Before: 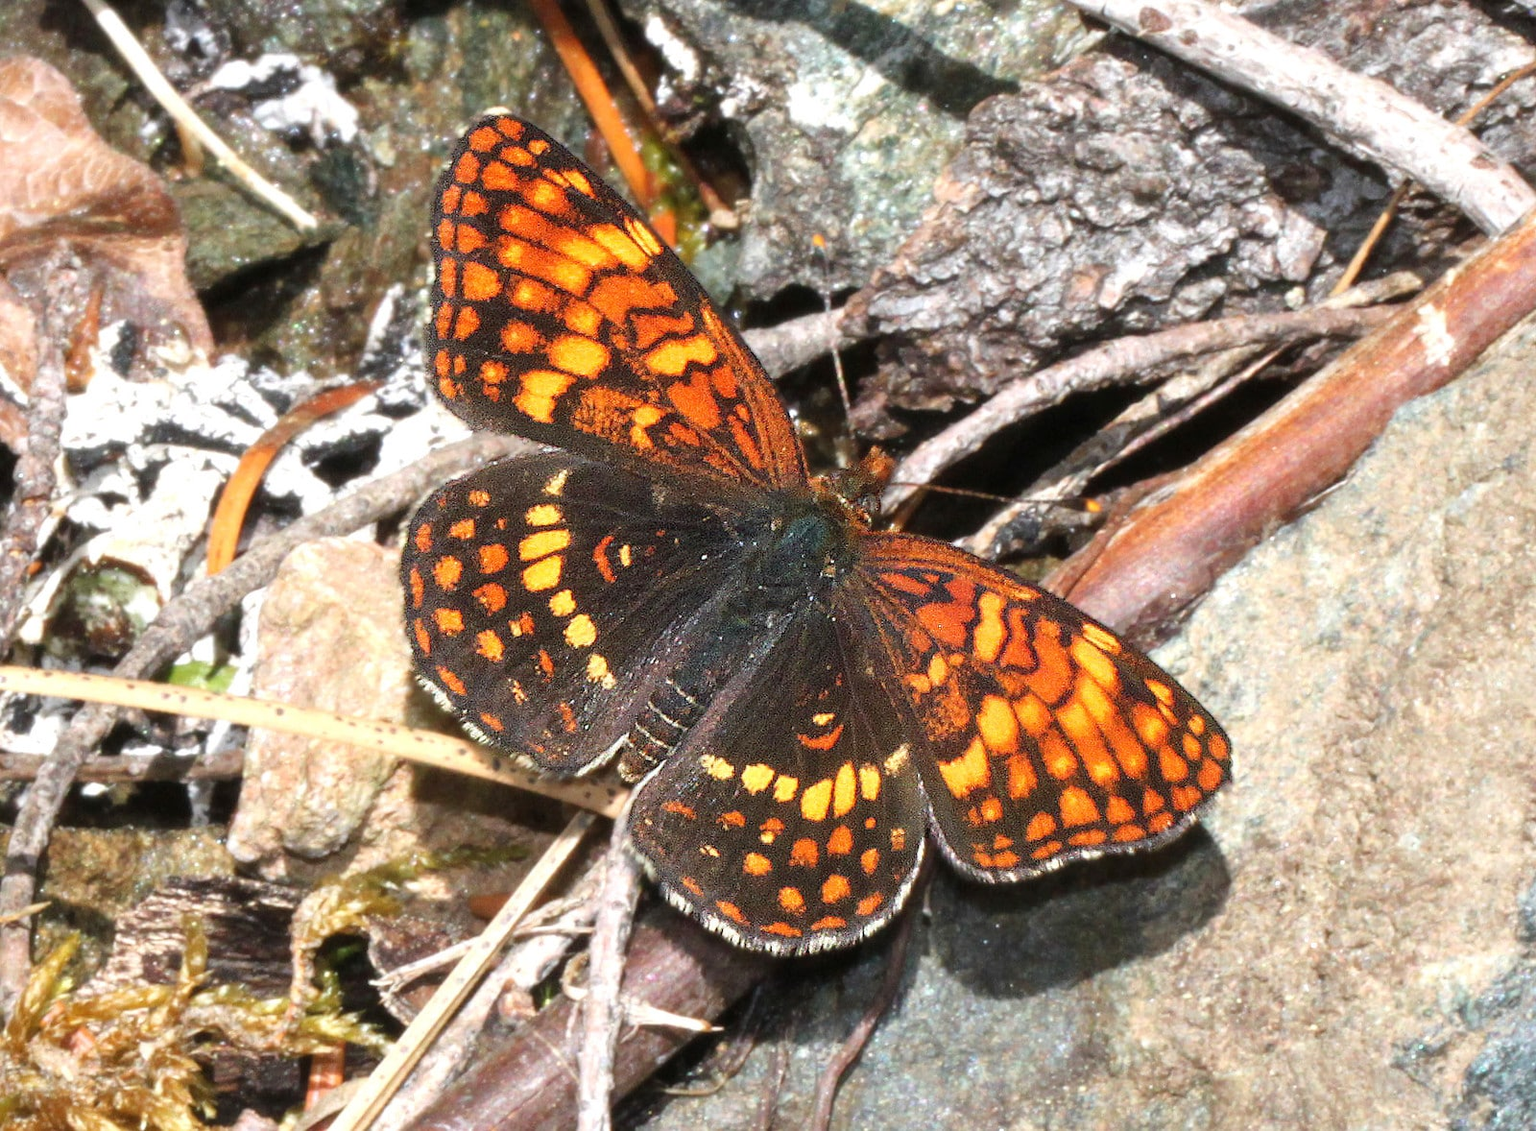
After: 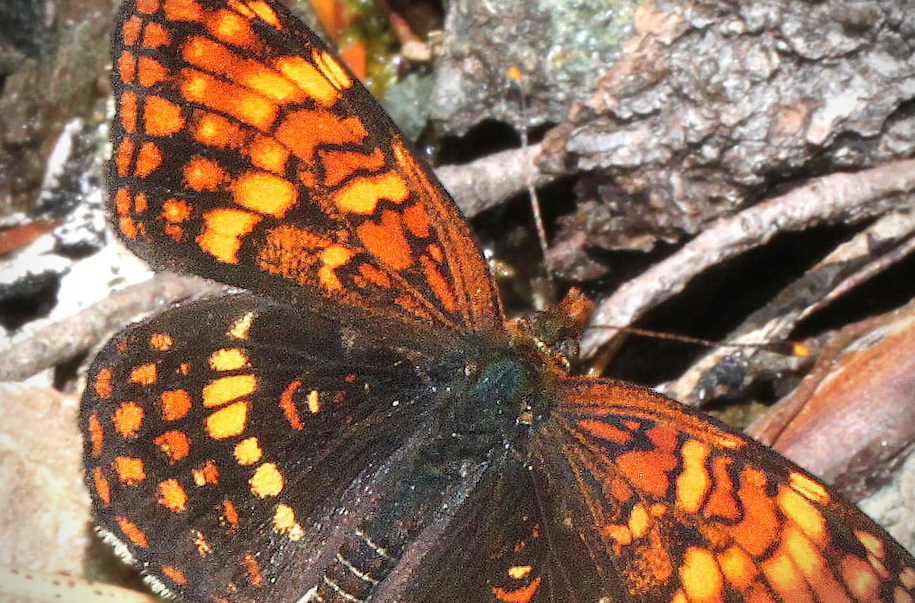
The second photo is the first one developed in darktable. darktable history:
crop: left 21.143%, top 15.051%, right 21.624%, bottom 33.711%
vignetting: dithering 16-bit output
